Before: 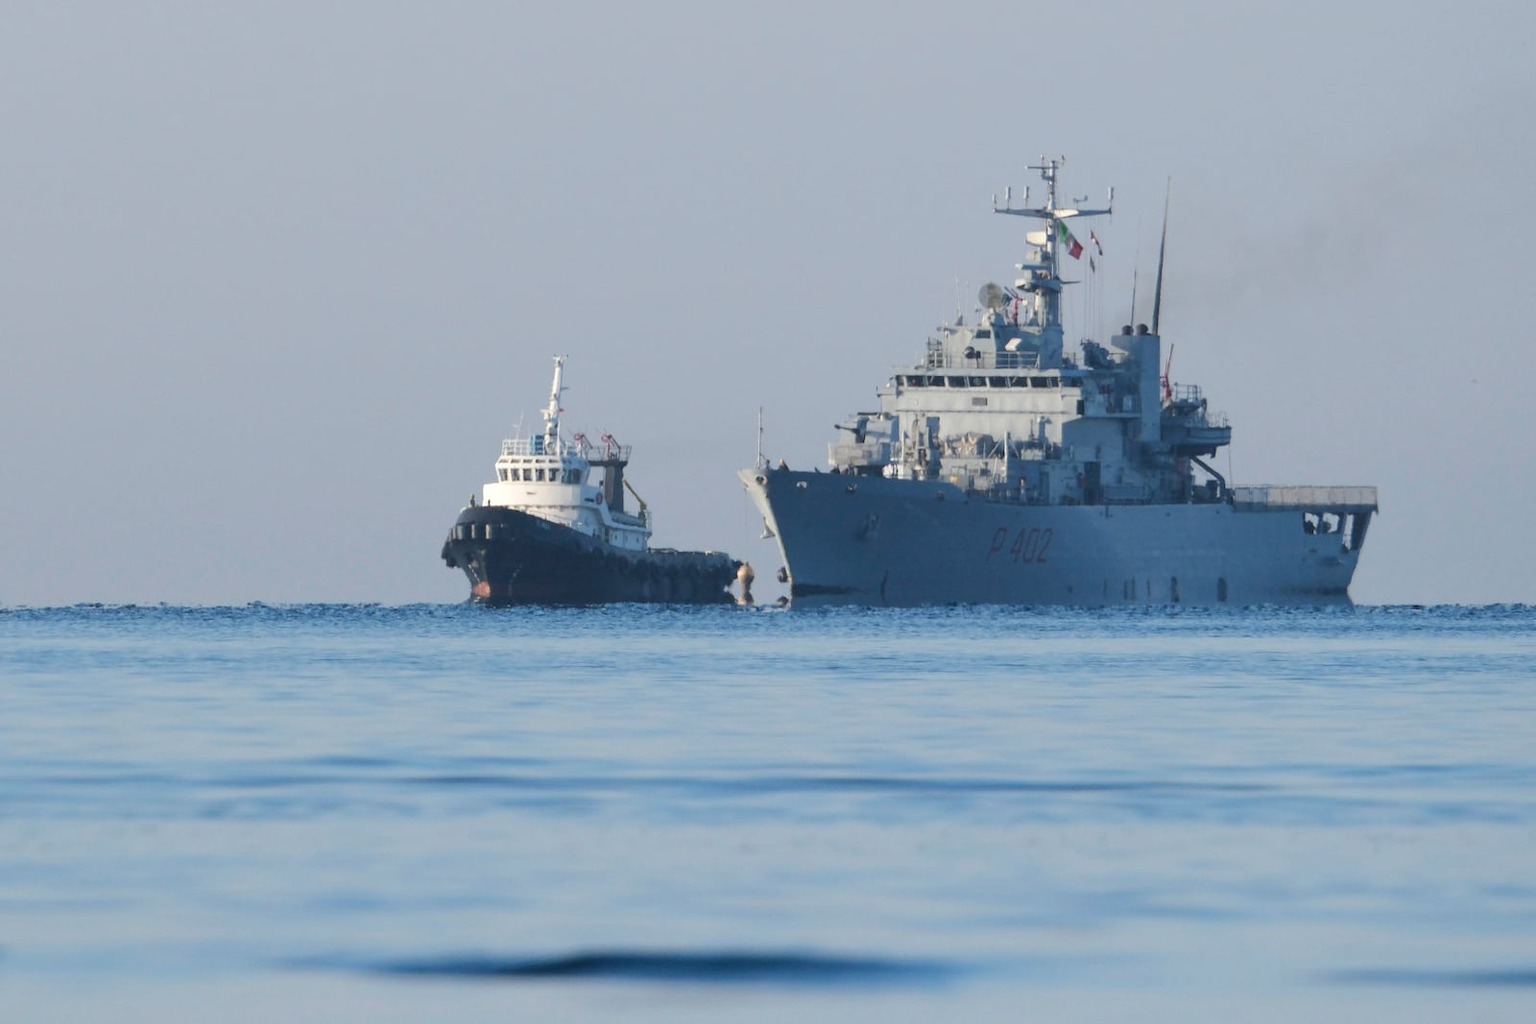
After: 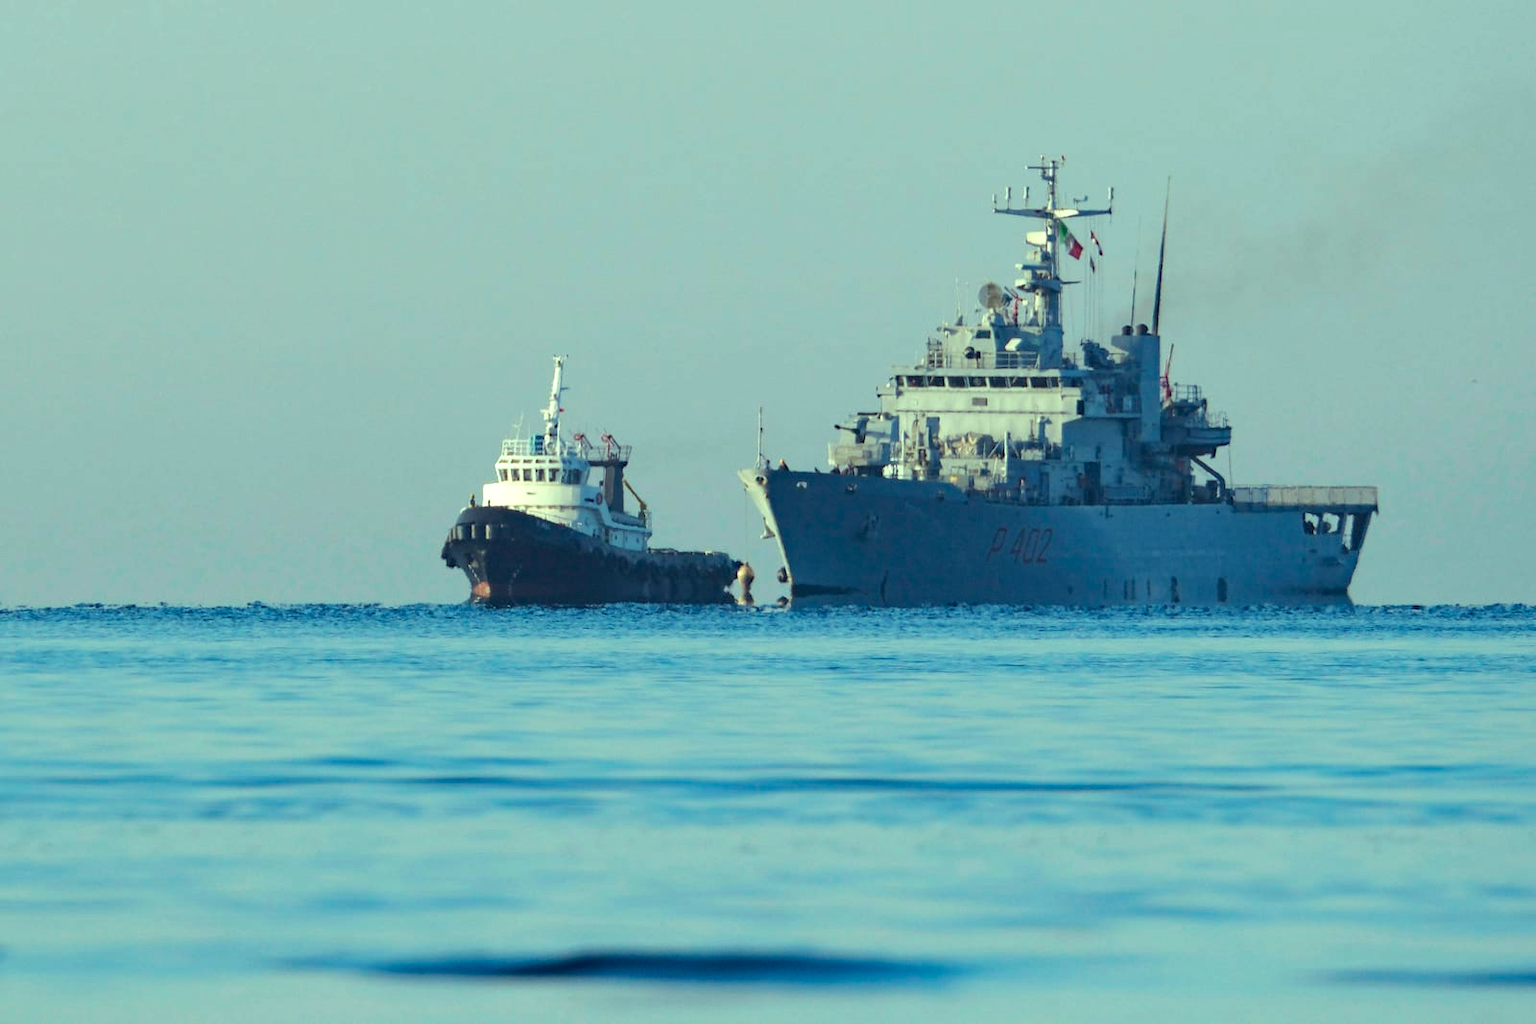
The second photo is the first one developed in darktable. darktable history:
haze removal: strength 0.293, distance 0.254, compatibility mode true, adaptive false
color balance rgb: highlights gain › luminance 15.262%, highlights gain › chroma 6.883%, highlights gain › hue 125.98°, linear chroma grading › global chroma -1.063%, perceptual saturation grading › global saturation 14.802%
